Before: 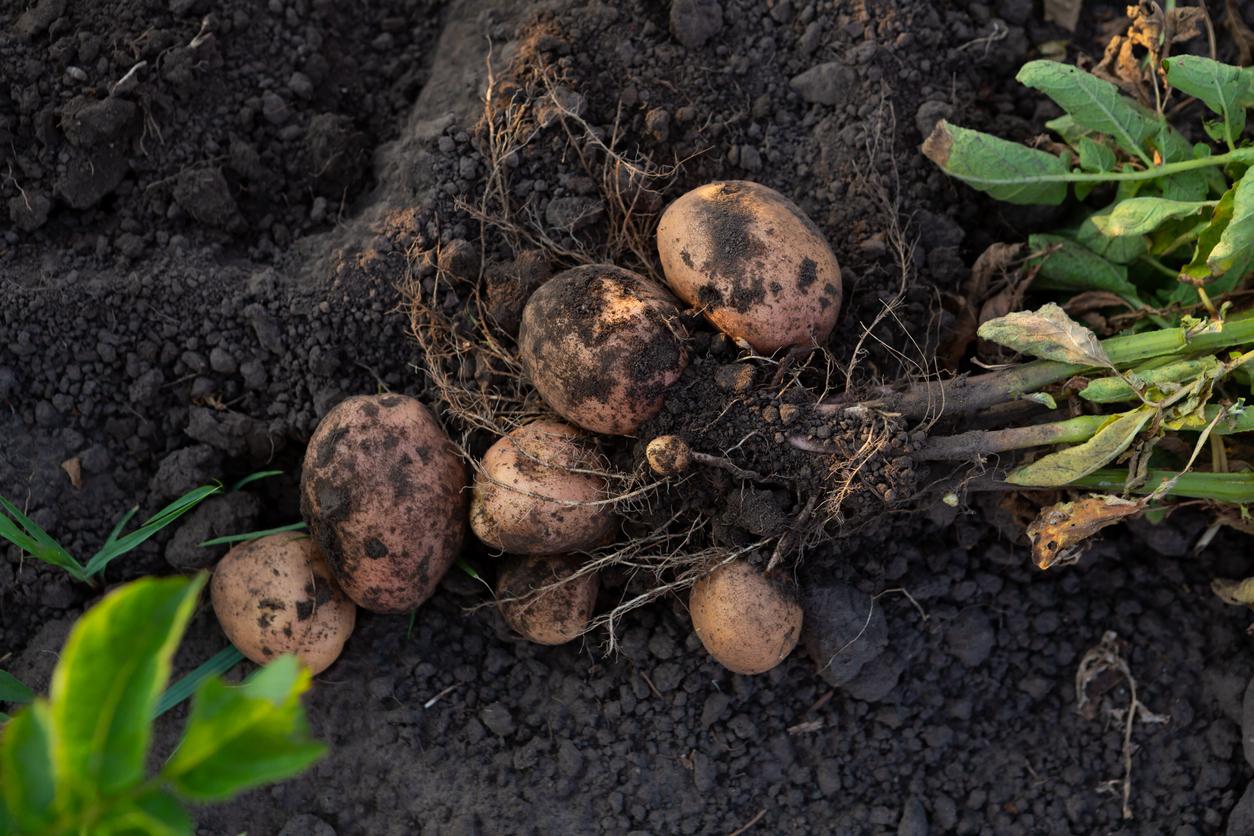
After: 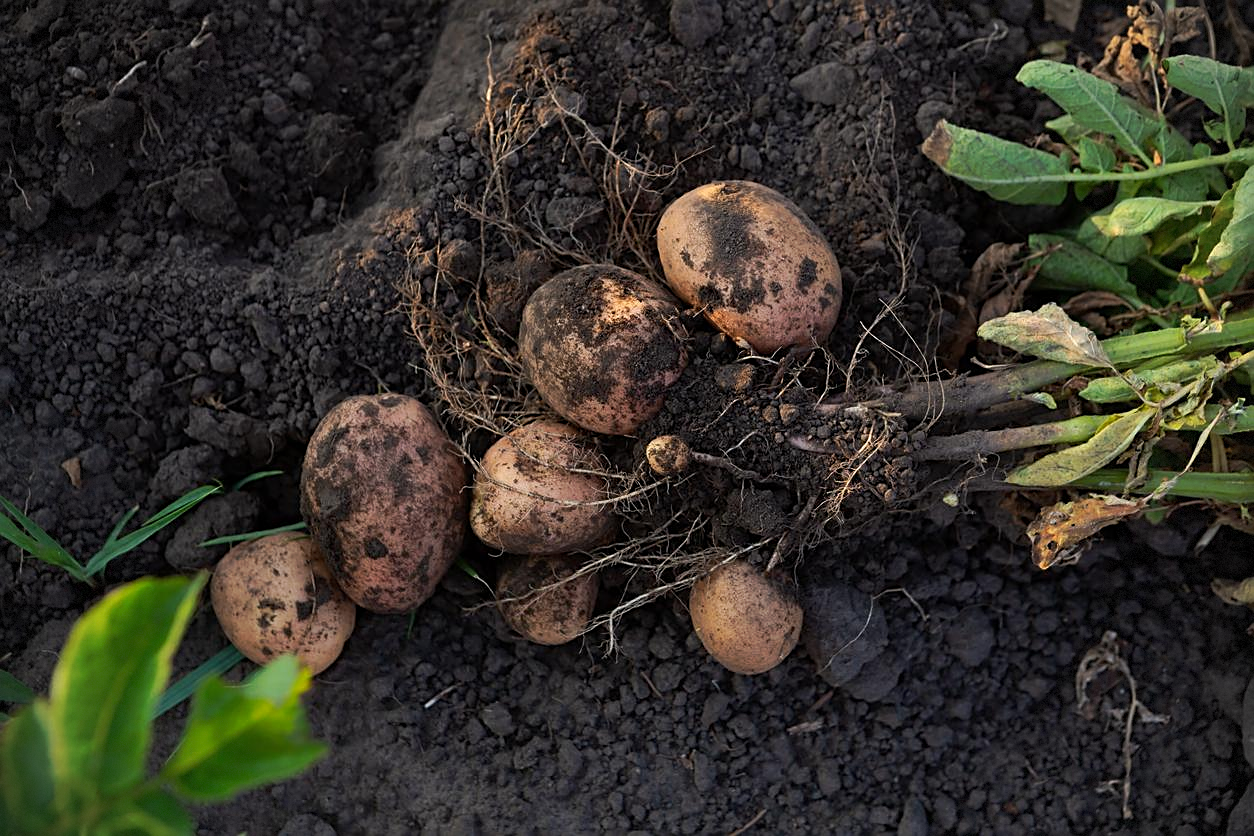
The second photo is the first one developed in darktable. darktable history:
tone equalizer: edges refinement/feathering 500, mask exposure compensation -1.57 EV, preserve details no
tone curve: curves: ch0 [(0, 0) (0.003, 0.003) (0.011, 0.011) (0.025, 0.024) (0.044, 0.043) (0.069, 0.068) (0.1, 0.097) (0.136, 0.133) (0.177, 0.173) (0.224, 0.219) (0.277, 0.27) (0.335, 0.327) (0.399, 0.39) (0.468, 0.457) (0.543, 0.545) (0.623, 0.625) (0.709, 0.71) (0.801, 0.801) (0.898, 0.898) (1, 1)], preserve colors none
sharpen: on, module defaults
vignetting: fall-off radius 61.21%, dithering 8-bit output
